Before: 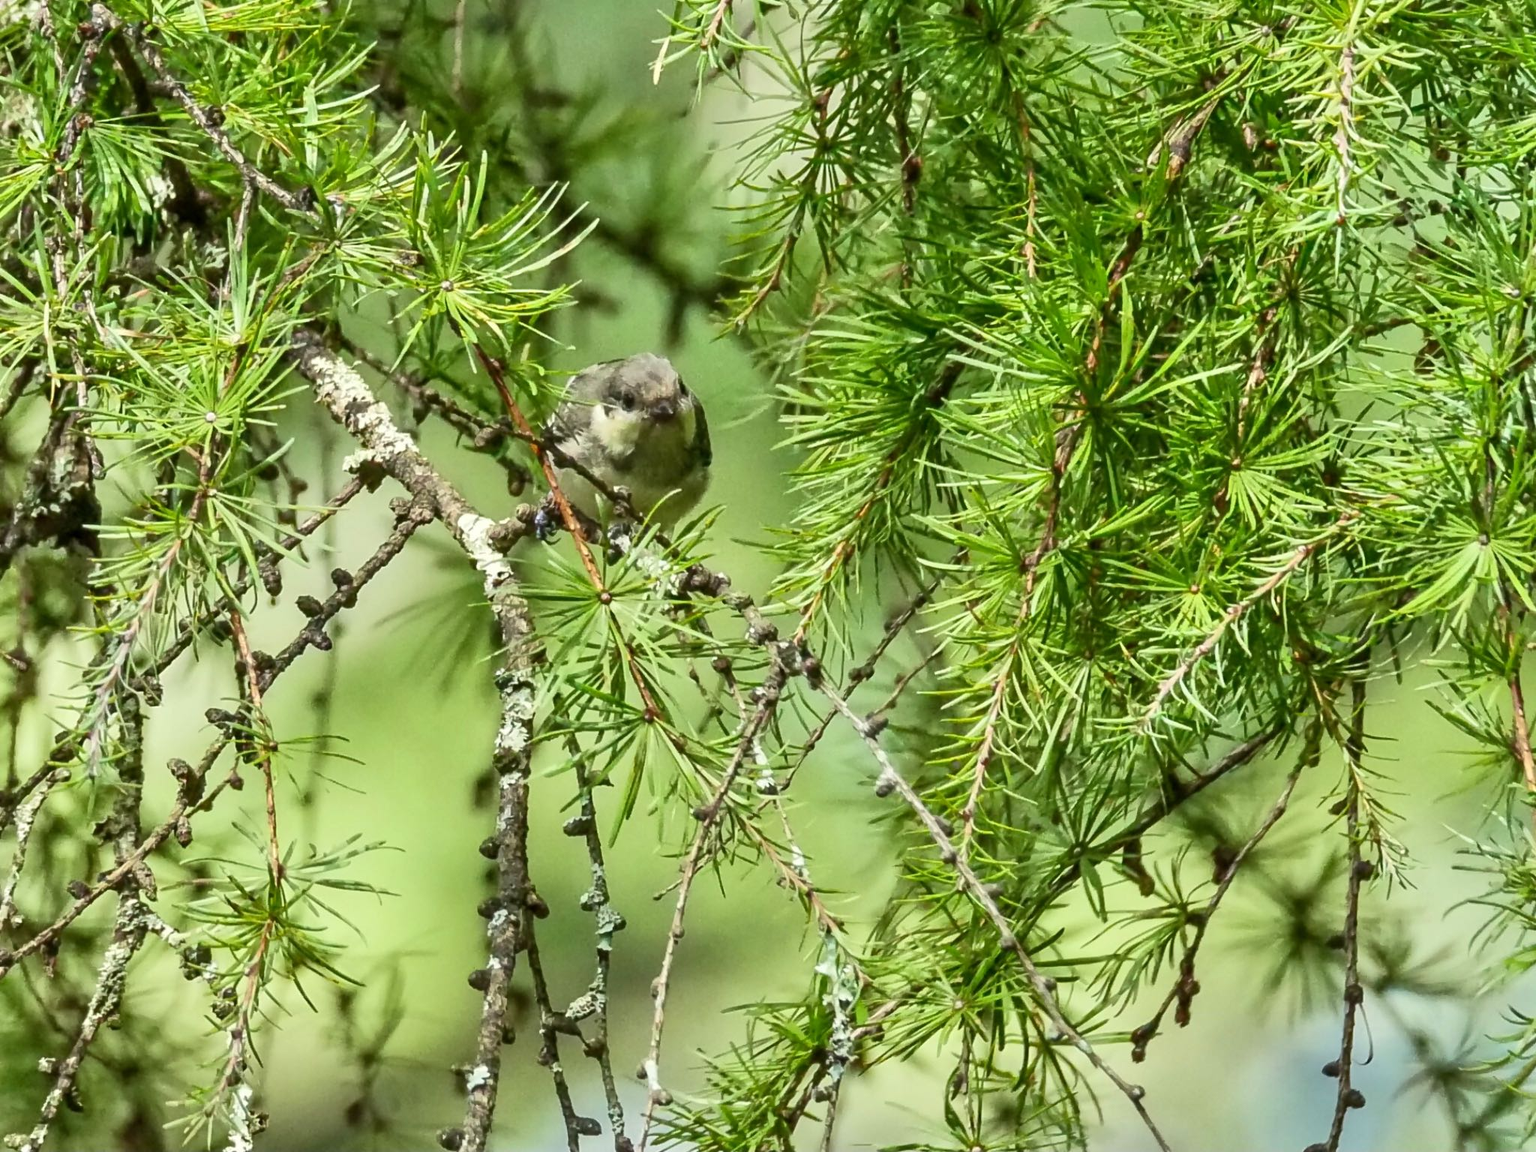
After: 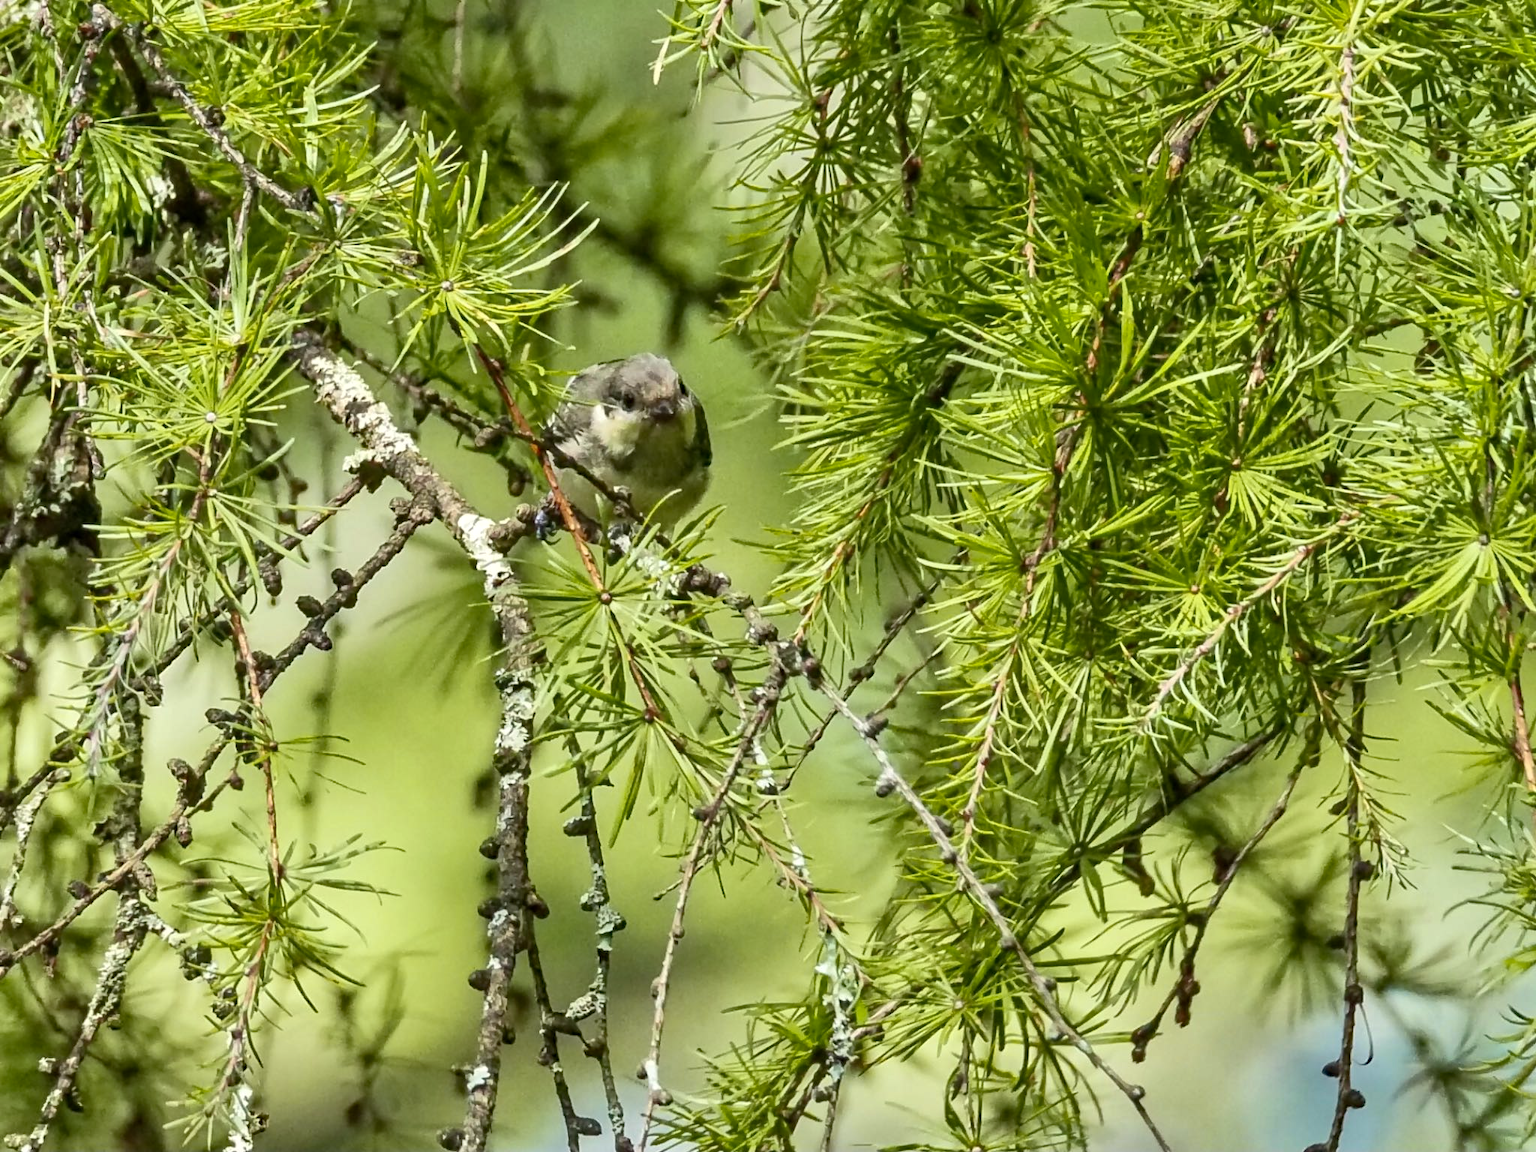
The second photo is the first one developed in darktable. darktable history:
haze removal: compatibility mode true, adaptive false
color zones: curves: ch2 [(0, 0.5) (0.143, 0.5) (0.286, 0.489) (0.415, 0.421) (0.571, 0.5) (0.714, 0.5) (0.857, 0.5) (1, 0.5)]
